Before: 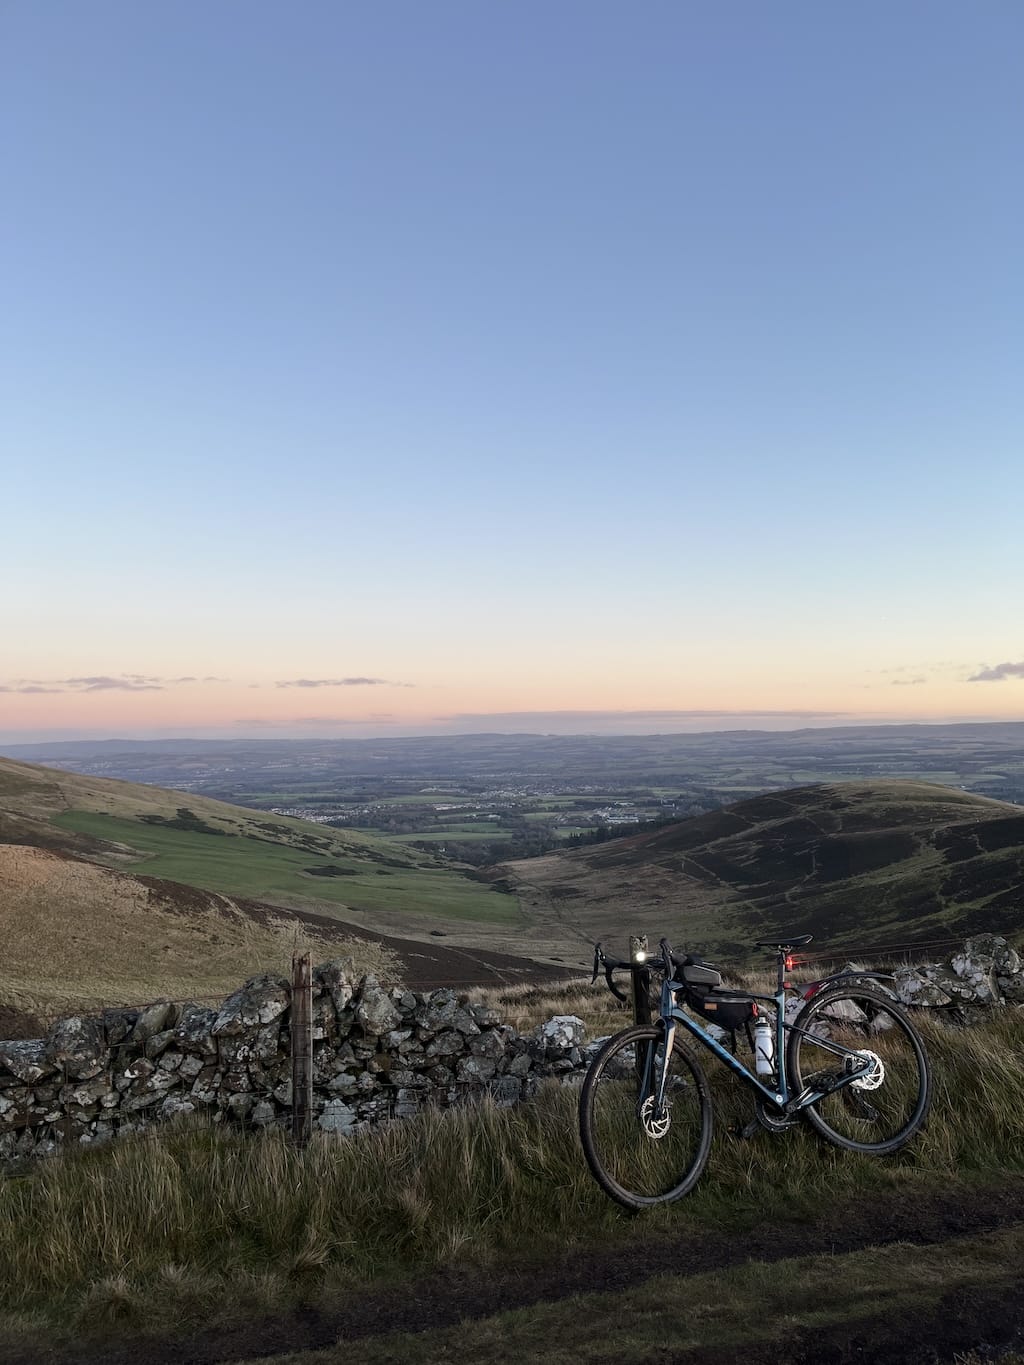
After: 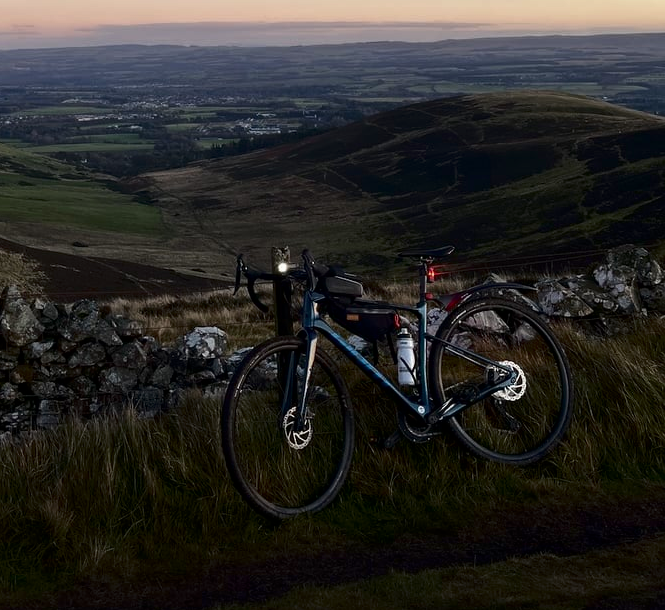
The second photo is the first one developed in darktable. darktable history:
exposure: exposure -0.04 EV, compensate exposure bias true, compensate highlight preservation false
crop and rotate: left 35.036%, top 50.498%, bottom 4.806%
contrast brightness saturation: contrast 0.102, brightness -0.269, saturation 0.137
